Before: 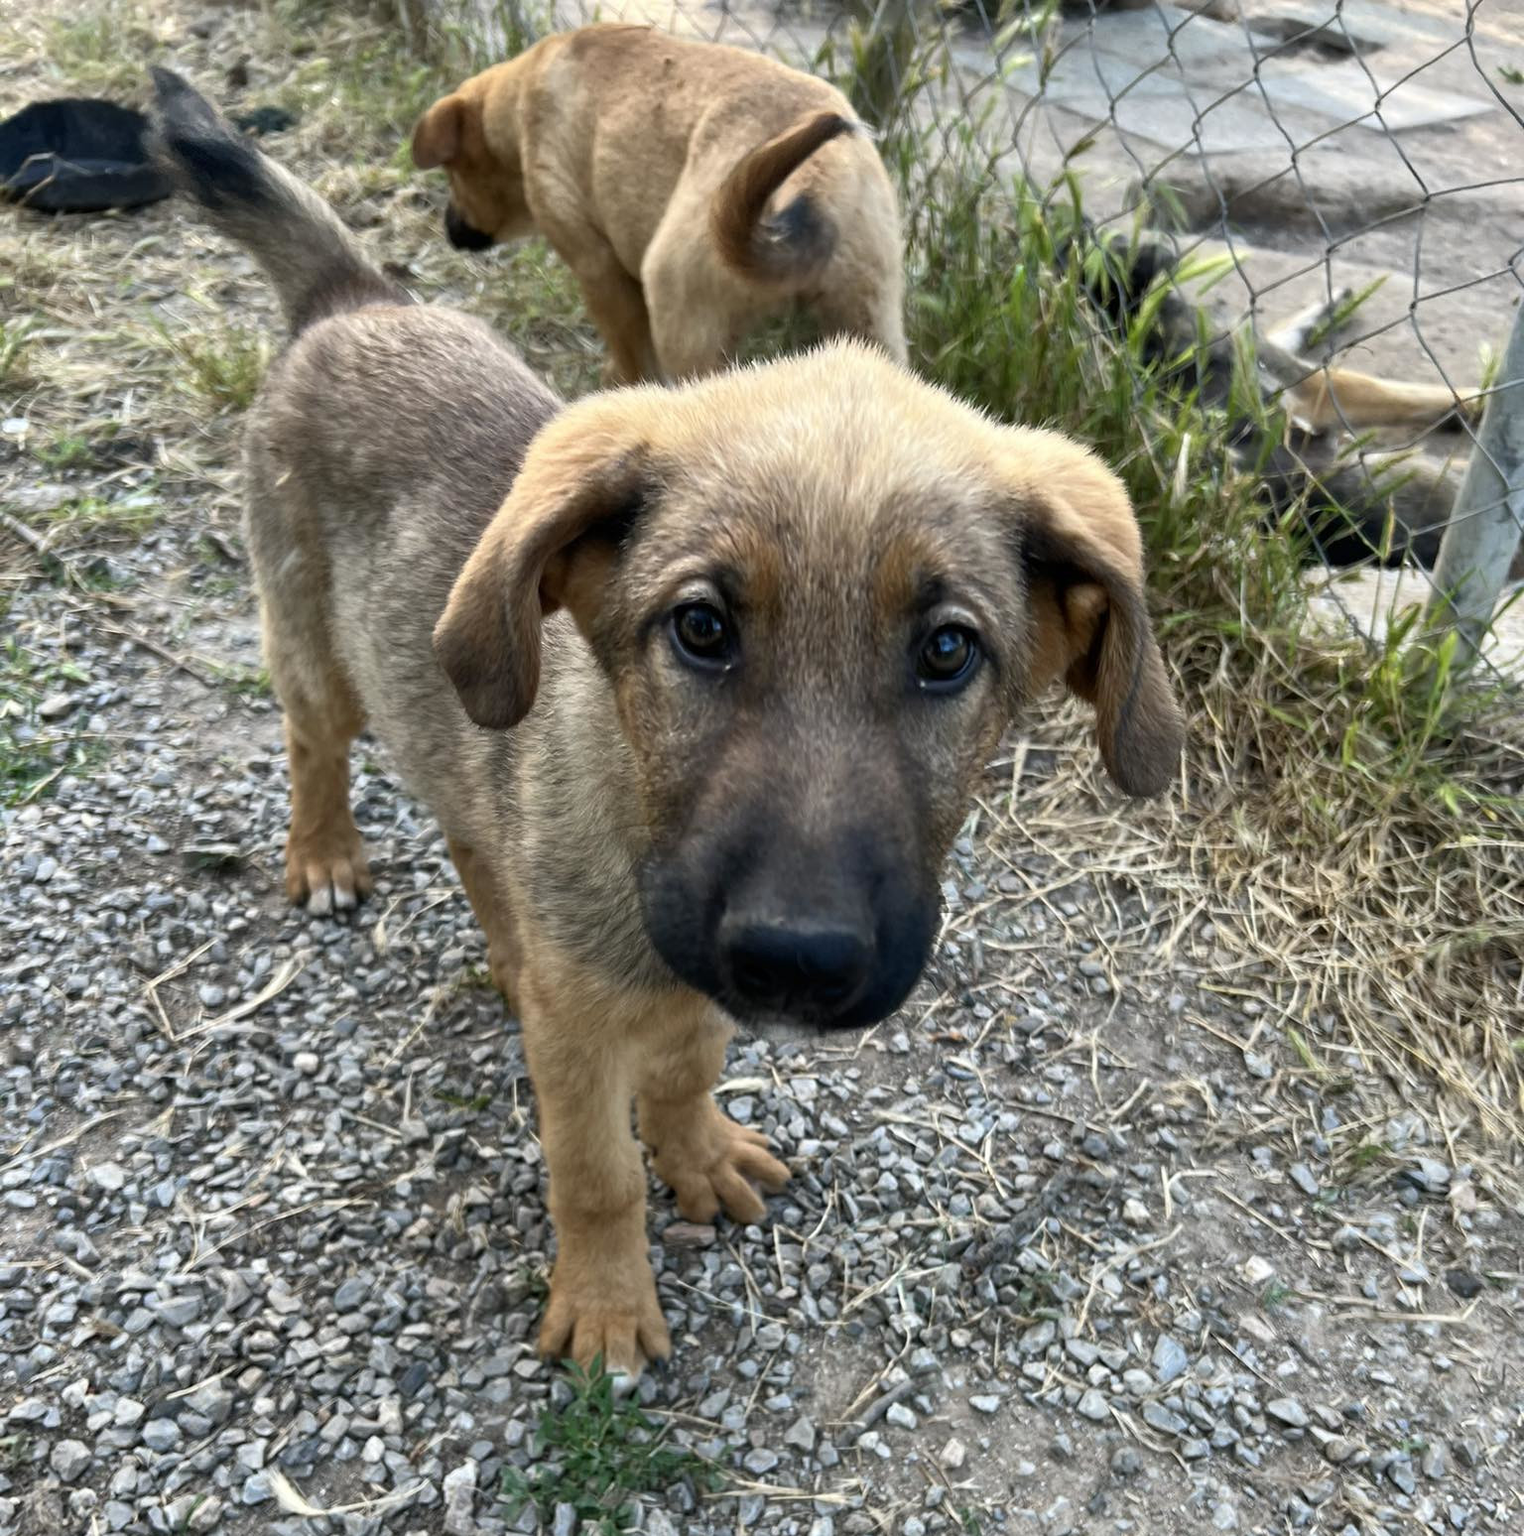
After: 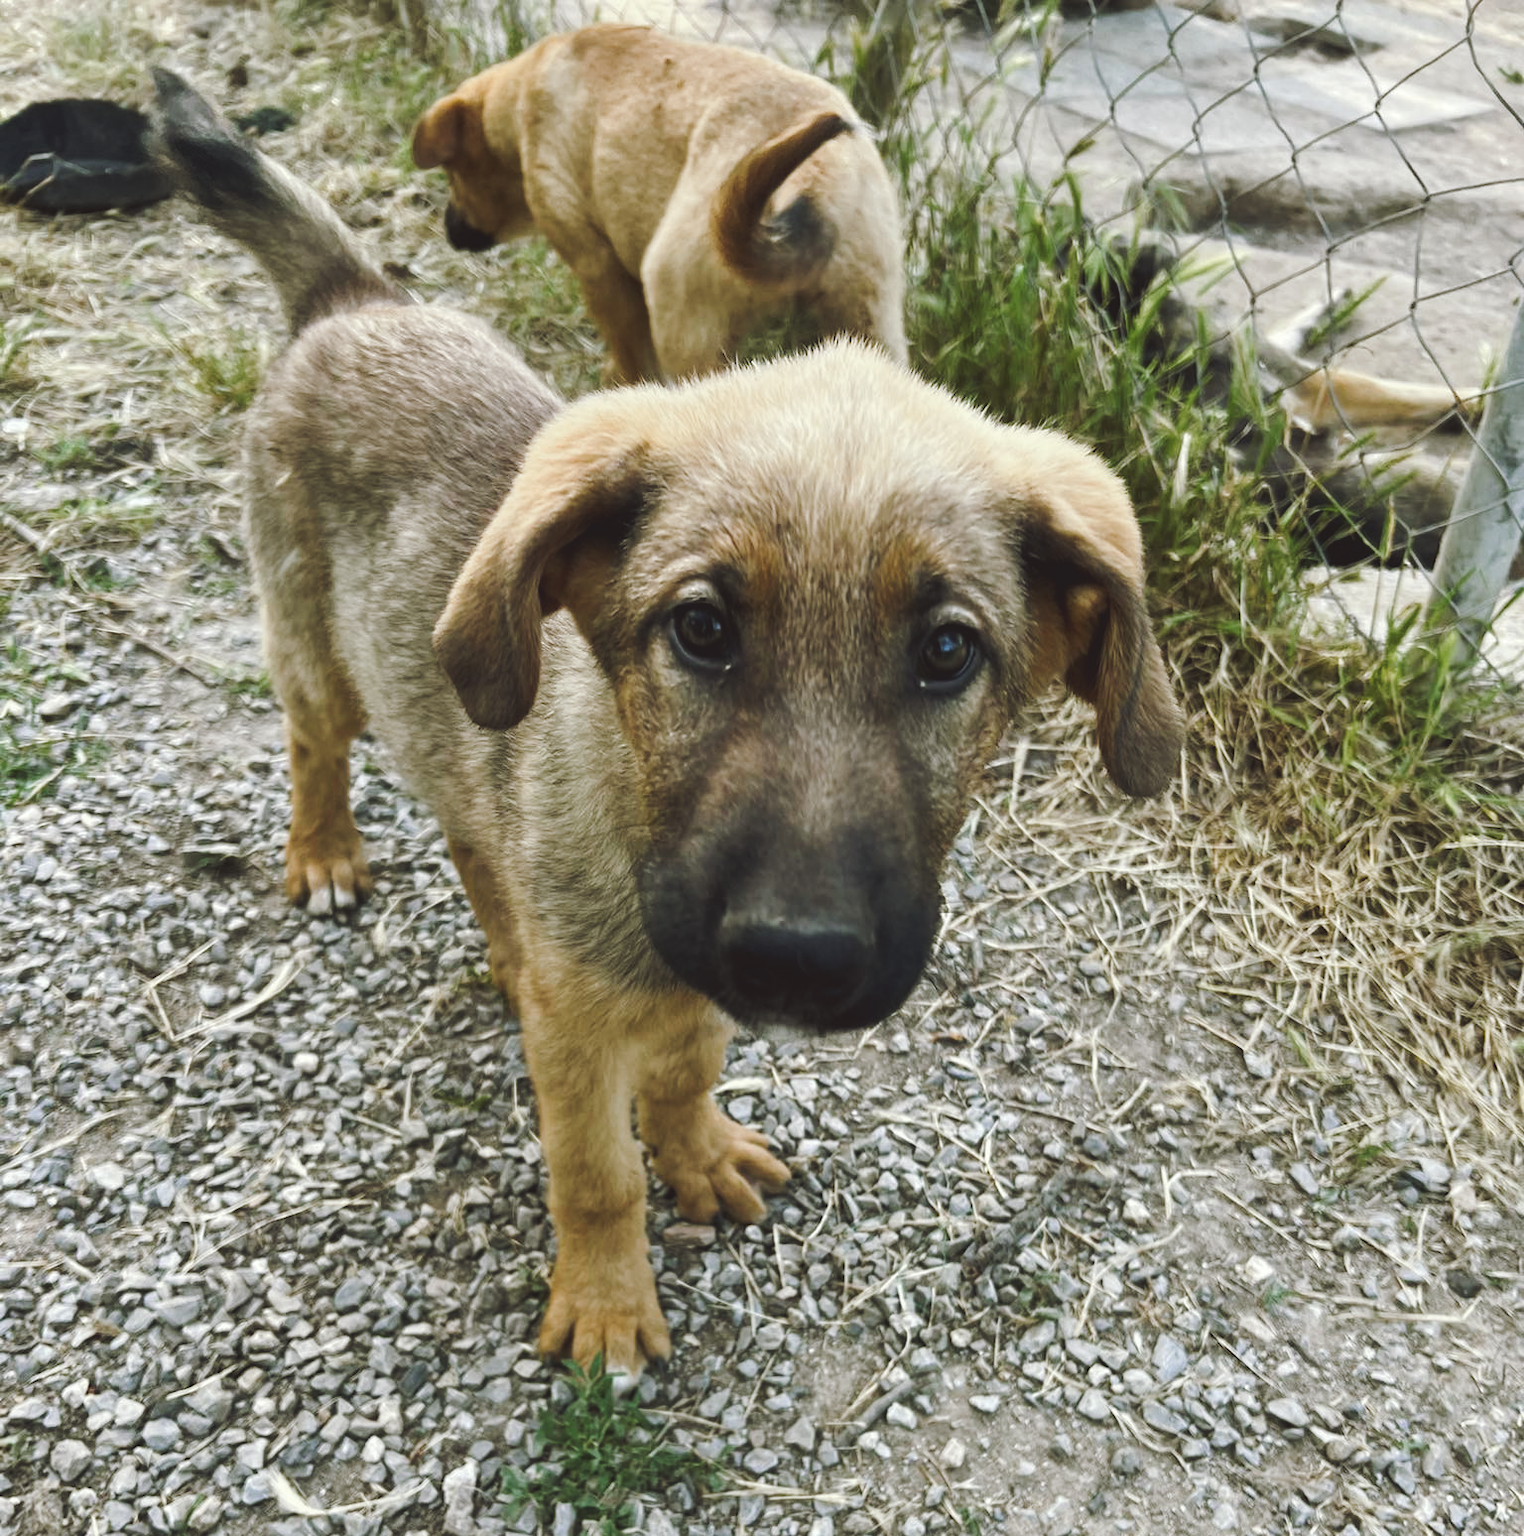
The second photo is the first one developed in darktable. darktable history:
tone curve: curves: ch0 [(0, 0) (0.003, 0.1) (0.011, 0.101) (0.025, 0.11) (0.044, 0.126) (0.069, 0.14) (0.1, 0.158) (0.136, 0.18) (0.177, 0.206) (0.224, 0.243) (0.277, 0.293) (0.335, 0.36) (0.399, 0.446) (0.468, 0.537) (0.543, 0.618) (0.623, 0.694) (0.709, 0.763) (0.801, 0.836) (0.898, 0.908) (1, 1)], preserve colors none
color look up table: target L [93.06, 90.68, 87.45, 90.26, 86.8, 75.86, 59.82, 52.03, 58.69, 50.55, 38, 21.18, 200.64, 89.42, 69.8, 71.99, 70.26, 64.71, 62.59, 55.62, 53.8, 51.75, 41.49, 35.59, 31.23, 30.23, 28.32, 13.37, 1.058, 87.18, 81.32, 76.19, 75.46, 64.97, 63.9, 54.23, 51.69, 41.94, 42.4, 35.59, 36.21, 24.2, 14.86, 9.613, 92.68, 81.76, 67.84, 54.69, 45.61], target a [-7.437, -11.06, -30.03, -15.76, -39.07, -49.11, -24.24, -40.18, -36.44, -19.89, -22.7, -18.08, 0, 4.092, 35.07, 8.778, 6.207, 6.426, 28.1, 18.64, 74.02, 74.43, 59.86, -1.285, 7.014, 24.91, 39.05, 27.32, 4.294, 21.78, 15.51, 36.01, 51.04, 24, 52.79, 76.42, 67.82, 9.552, 33.34, -0.683, 43.85, 40.53, 33.2, 16.24, -35.03, -21.08, -33.21, -8.228, -24.3], target b [15.76, 56.55, 45.37, 4.491, 17.69, 34.63, 44.58, 37.01, 14.87, 23.59, 29.64, 22.64, -0.001, 12.44, 56.54, 71.82, 49.11, 5.629, 28.08, 58.83, 25.44, 74.35, 59.06, 43.8, 8.627, 46.74, 18.78, 22.28, 1.154, -8.133, -5.889, 1.474, -27.54, -35.13, -43.56, -15.85, 11.96, -52.25, -16.21, -19.95, -50.89, -29.1, -41.29, -19.5, -5.856, -18.19, -8.716, -31.62, 0.539], num patches 49
